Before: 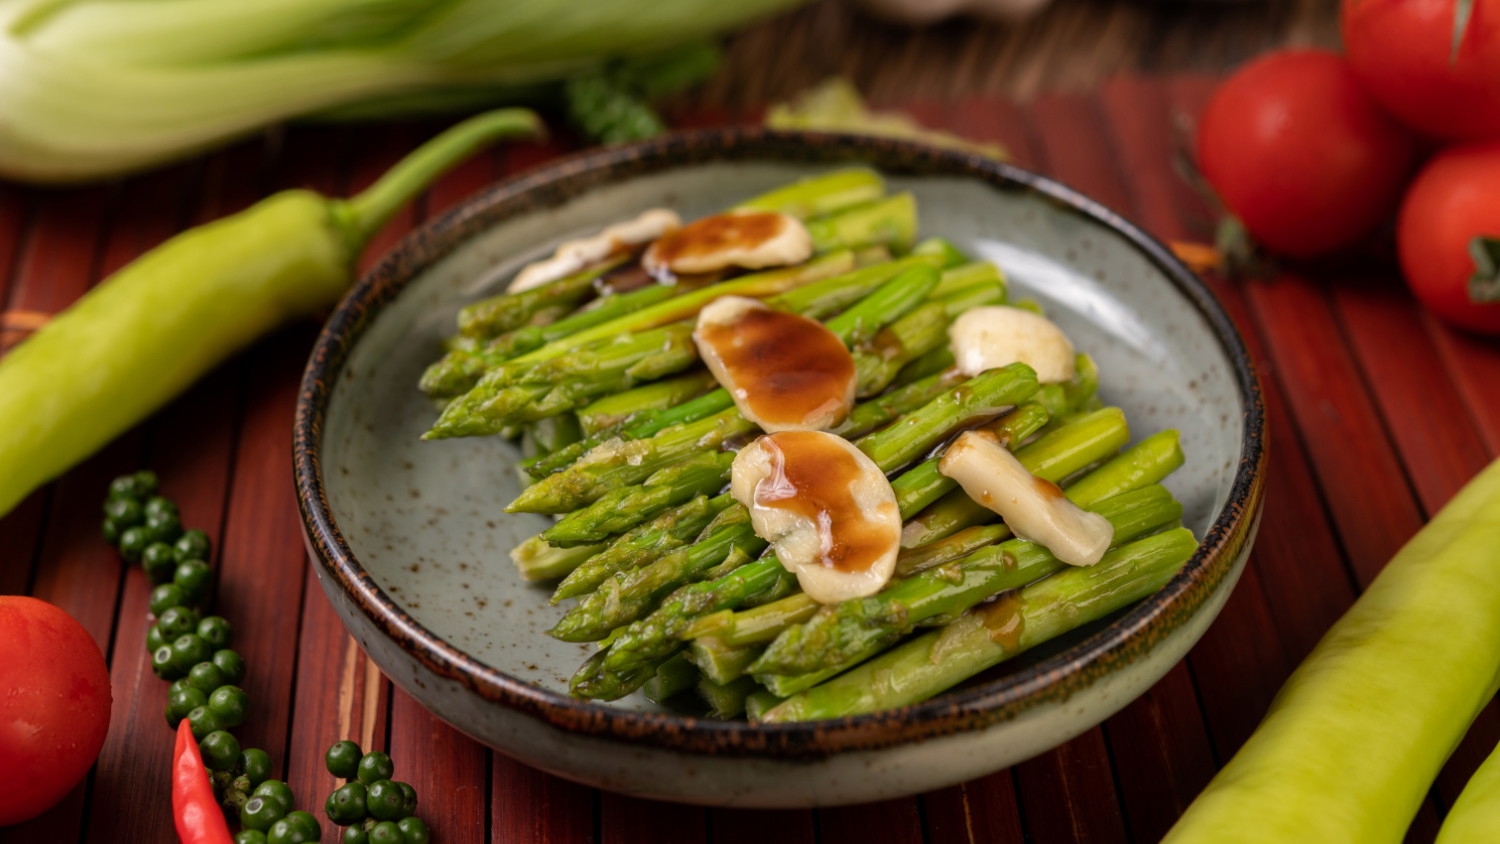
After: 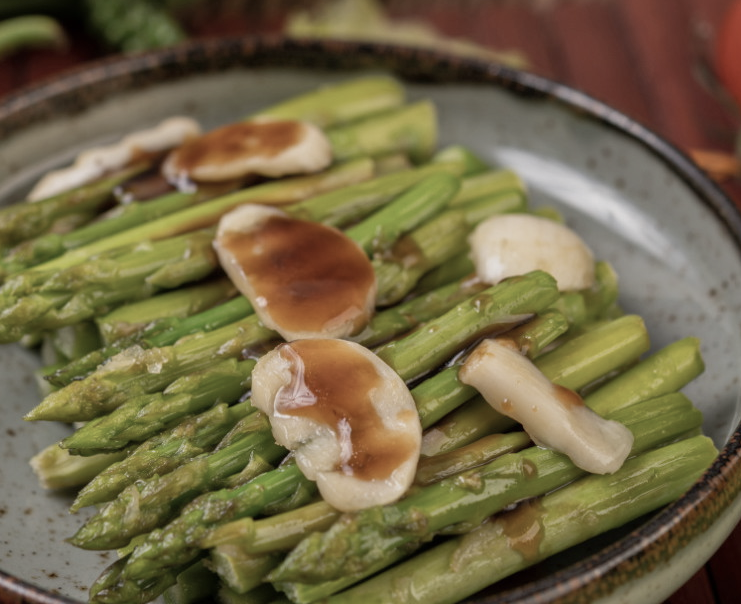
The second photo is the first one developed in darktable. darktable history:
tone equalizer: -8 EV 0.229 EV, -7 EV 0.419 EV, -6 EV 0.432 EV, -5 EV 0.269 EV, -3 EV -0.247 EV, -2 EV -0.407 EV, -1 EV -0.397 EV, +0 EV -0.249 EV, smoothing diameter 2.1%, edges refinement/feathering 21.56, mask exposure compensation -1.57 EV, filter diffusion 5
contrast brightness saturation: contrast 0.096, saturation -0.355
crop: left 32.003%, top 10.998%, right 18.54%, bottom 17.385%
